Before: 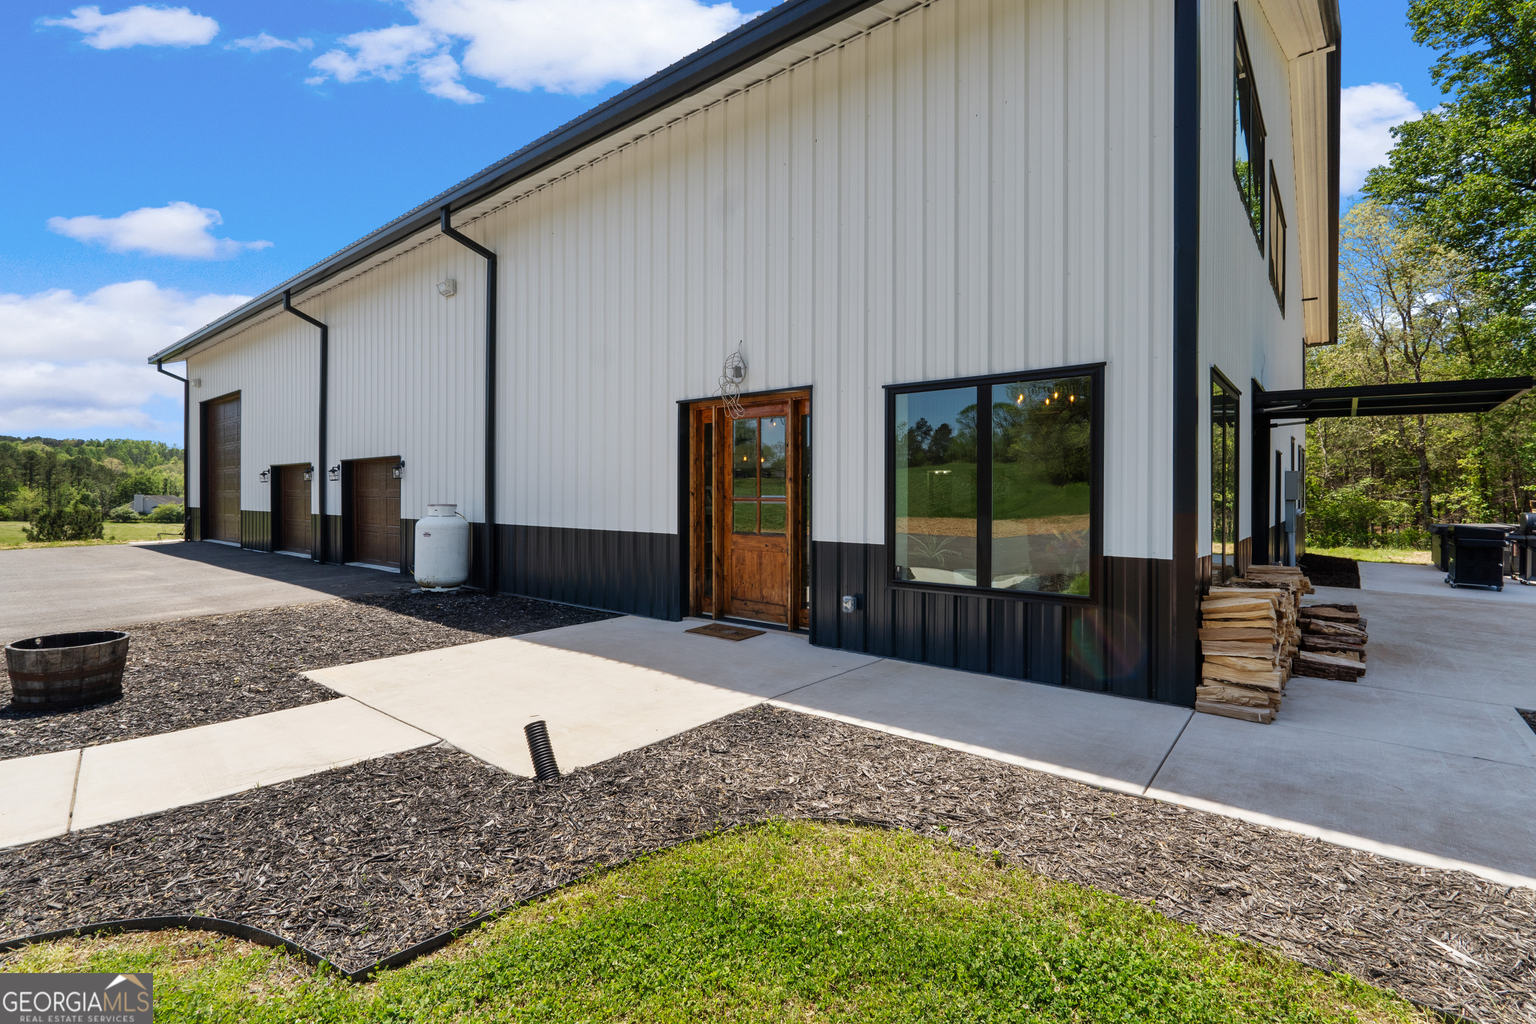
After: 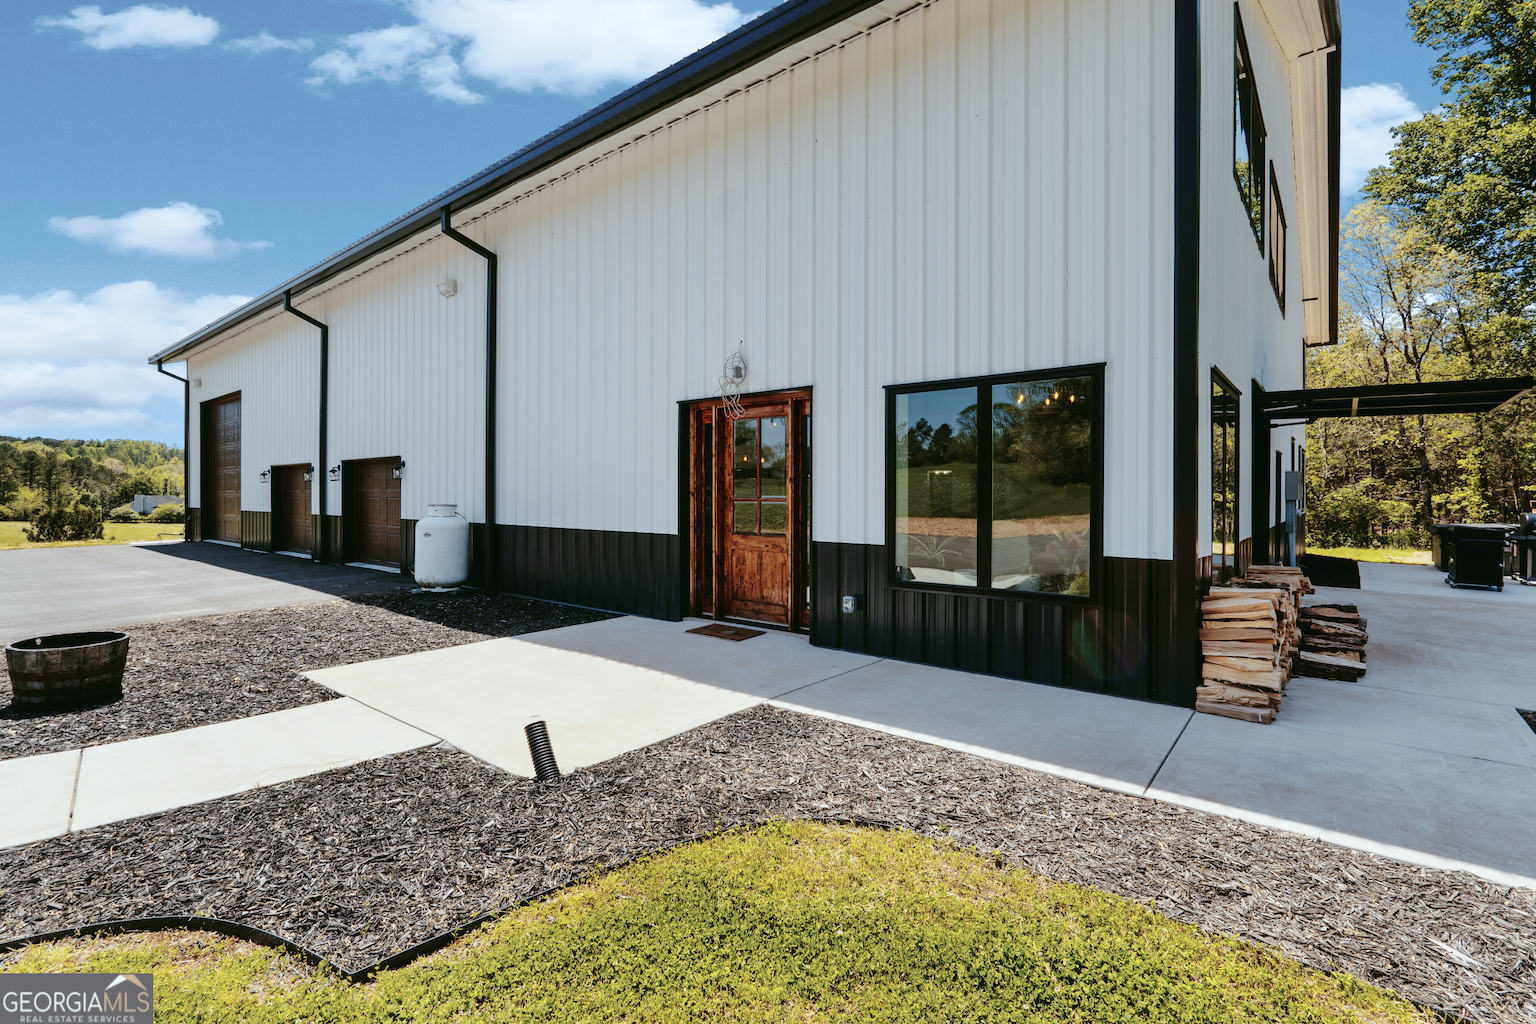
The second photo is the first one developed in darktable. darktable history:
tone curve: curves: ch0 [(0, 0) (0.003, 0.026) (0.011, 0.025) (0.025, 0.022) (0.044, 0.022) (0.069, 0.028) (0.1, 0.041) (0.136, 0.062) (0.177, 0.103) (0.224, 0.167) (0.277, 0.242) (0.335, 0.343) (0.399, 0.452) (0.468, 0.539) (0.543, 0.614) (0.623, 0.683) (0.709, 0.749) (0.801, 0.827) (0.898, 0.918) (1, 1)], preserve colors none
color look up table: target L [95.96, 93.66, 92.68, 94.19, 92.25, 77.95, 70.13, 70.73, 67.74, 54.73, 49.91, 12.57, 200.18, 85.93, 74.48, 77, 72.94, 62.02, 54.99, 53.82, 43.66, 35.16, 30.74, 13.75, 14.81, 6.376, 82.62, 67.51, 68.1, 48.27, 54.09, 53.24, 52.3, 33.05, 49.12, 15.8, 34.44, 29.78, 17.54, 12.57, 13.17, 3.767, 91.86, 76.59, 76.82, 57.11, 57.13, 40.66, 38.11], target a [-16.3, -12.72, -19.73, -12.94, -21.84, -28.38, -3.297, -8.718, -27.92, -24.31, -10.85, -10.46, 0, 3.955, 27.32, 10.33, 31.36, 53.46, 72.64, 72.25, 17.42, 41.55, 22.88, 26.9, 6.16, -8.443, 2.177, 42.97, 35.09, 17.22, 17, 79.45, 79.76, 5.895, 72.92, 31.08, 40.94, 6.002, 26.7, 31.01, 18.64, 30.27, -19.76, -20.84, -22.11, -7.52, -19.52, -8.928, -6.73], target b [72.86, -2.862, 65.97, 71.65, 66.75, 7.325, 5.091, 44.29, 47.45, 30.2, 28.4, 10.84, 0, 18.73, 18.29, 59.76, 62.32, 19.17, 39.67, 28.36, 26.11, 34.08, 5.33, 23.48, 13.64, 10.39, -8.195, -11.11, -1.51, -29.95, -6.49, 23.99, 23.37, -43.22, 30.43, -38.57, 10.08, -7.322, -40.35, -36.83, -30.99, -26.41, -4.821, -21.08, -18.08, -32.33, -26.15, -4.608, -26.73], num patches 49
